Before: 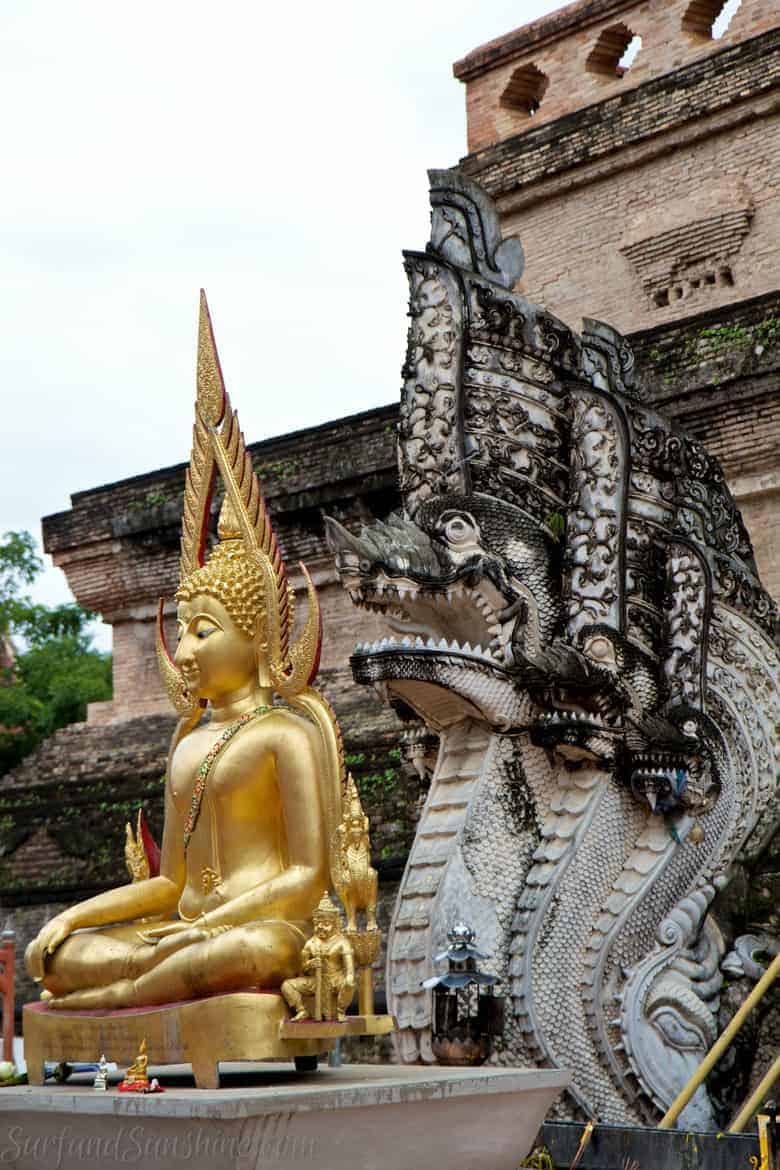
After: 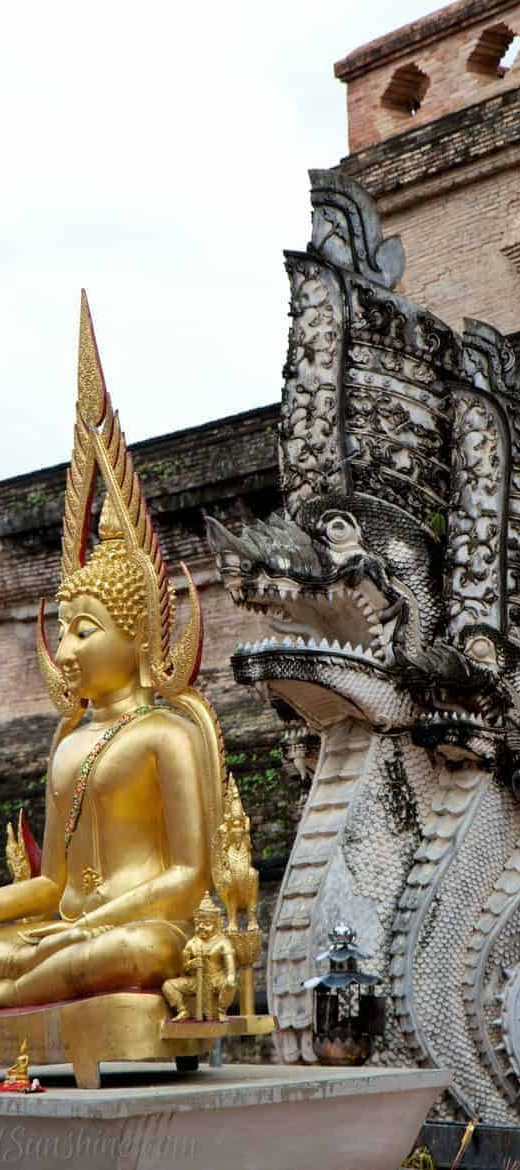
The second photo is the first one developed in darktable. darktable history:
crop: left 15.366%, right 17.936%
